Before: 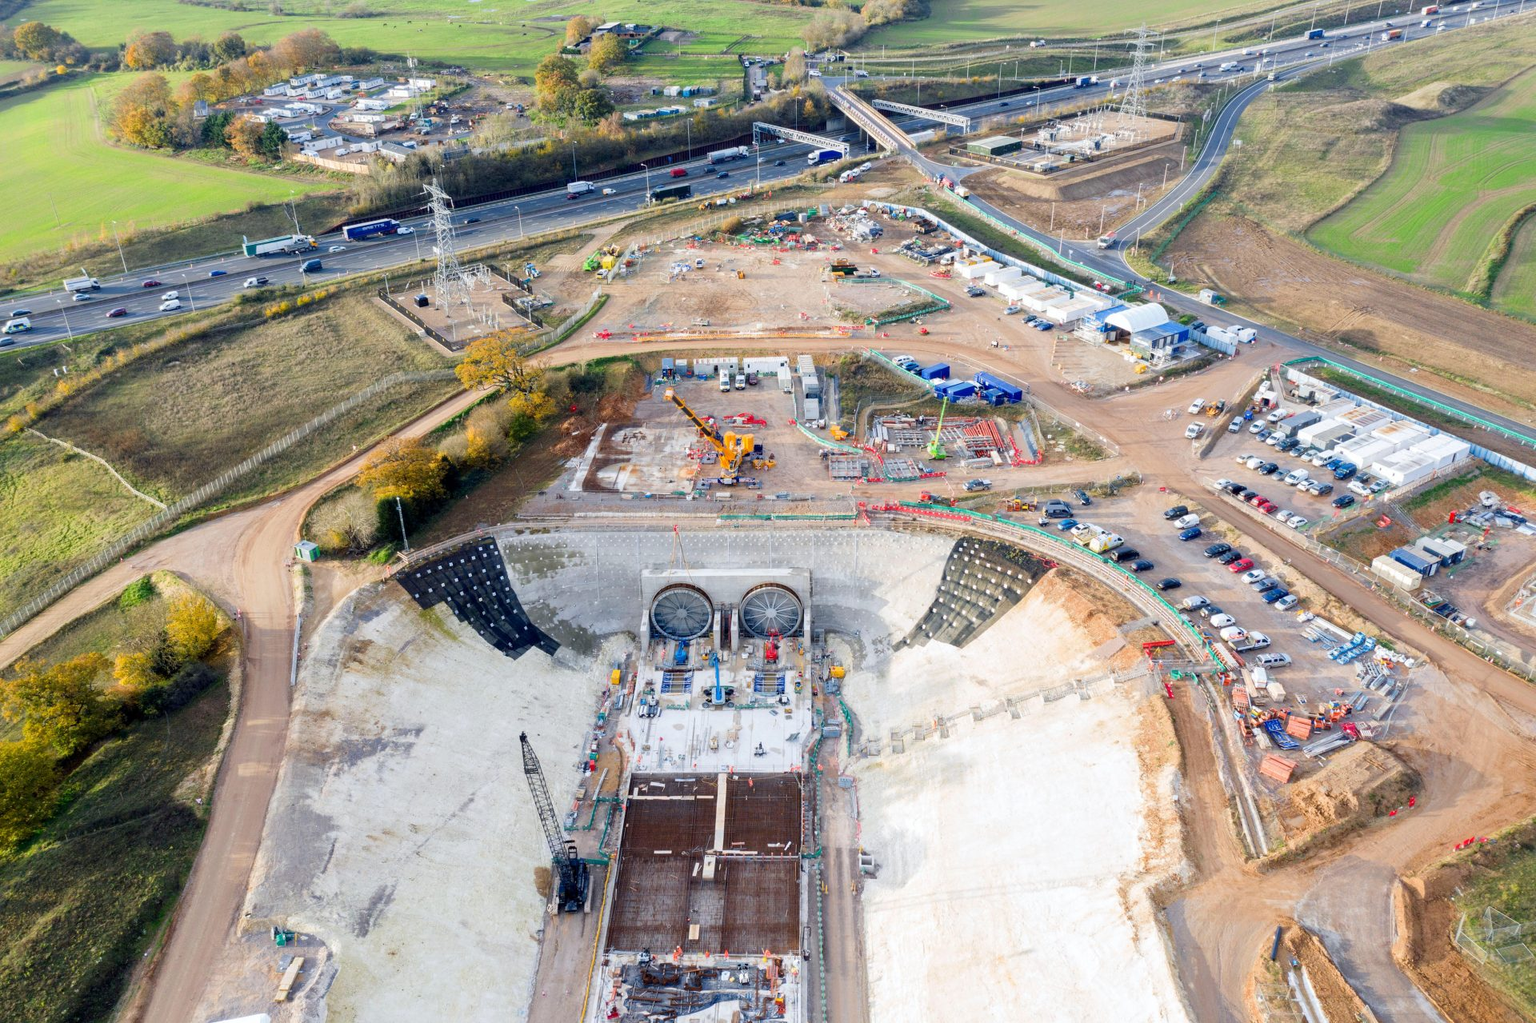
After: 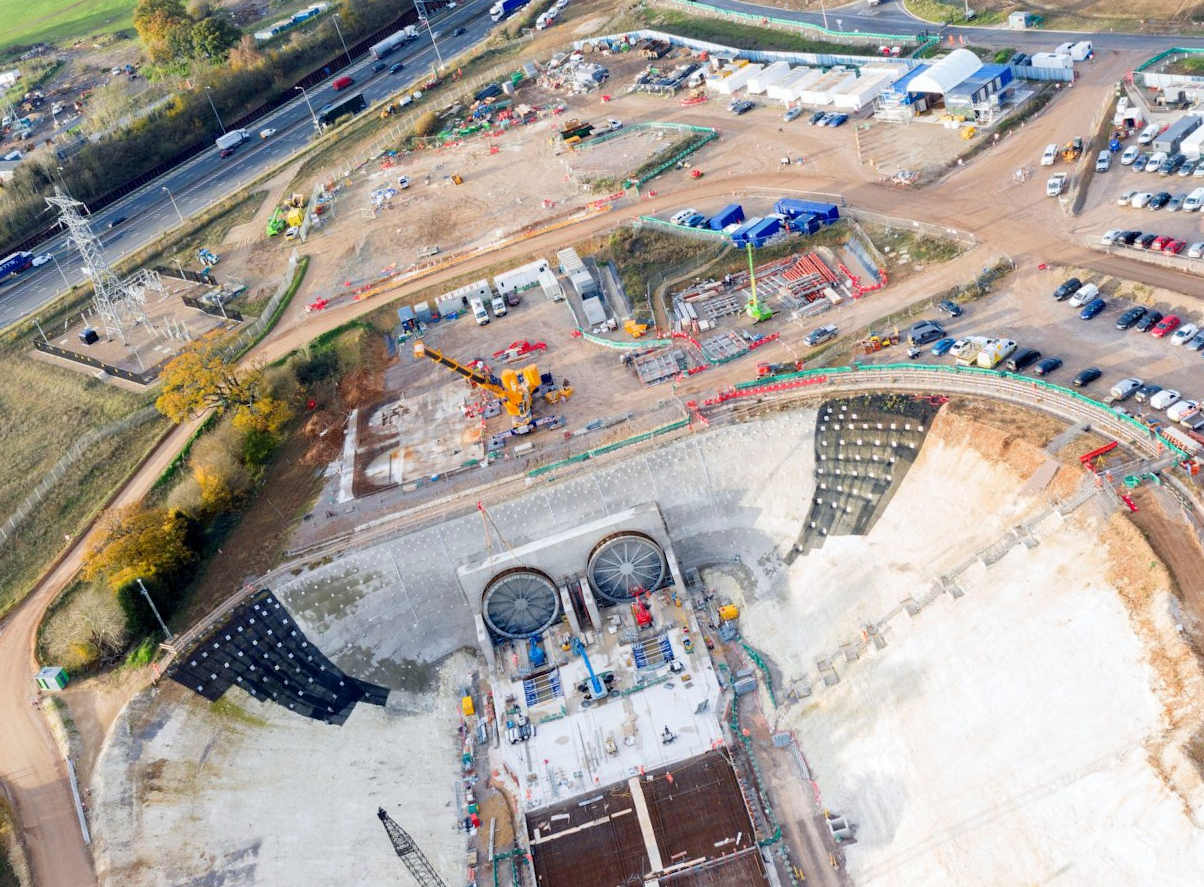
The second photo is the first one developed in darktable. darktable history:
crop and rotate: angle 18.45°, left 6.834%, right 3.885%, bottom 1.167%
